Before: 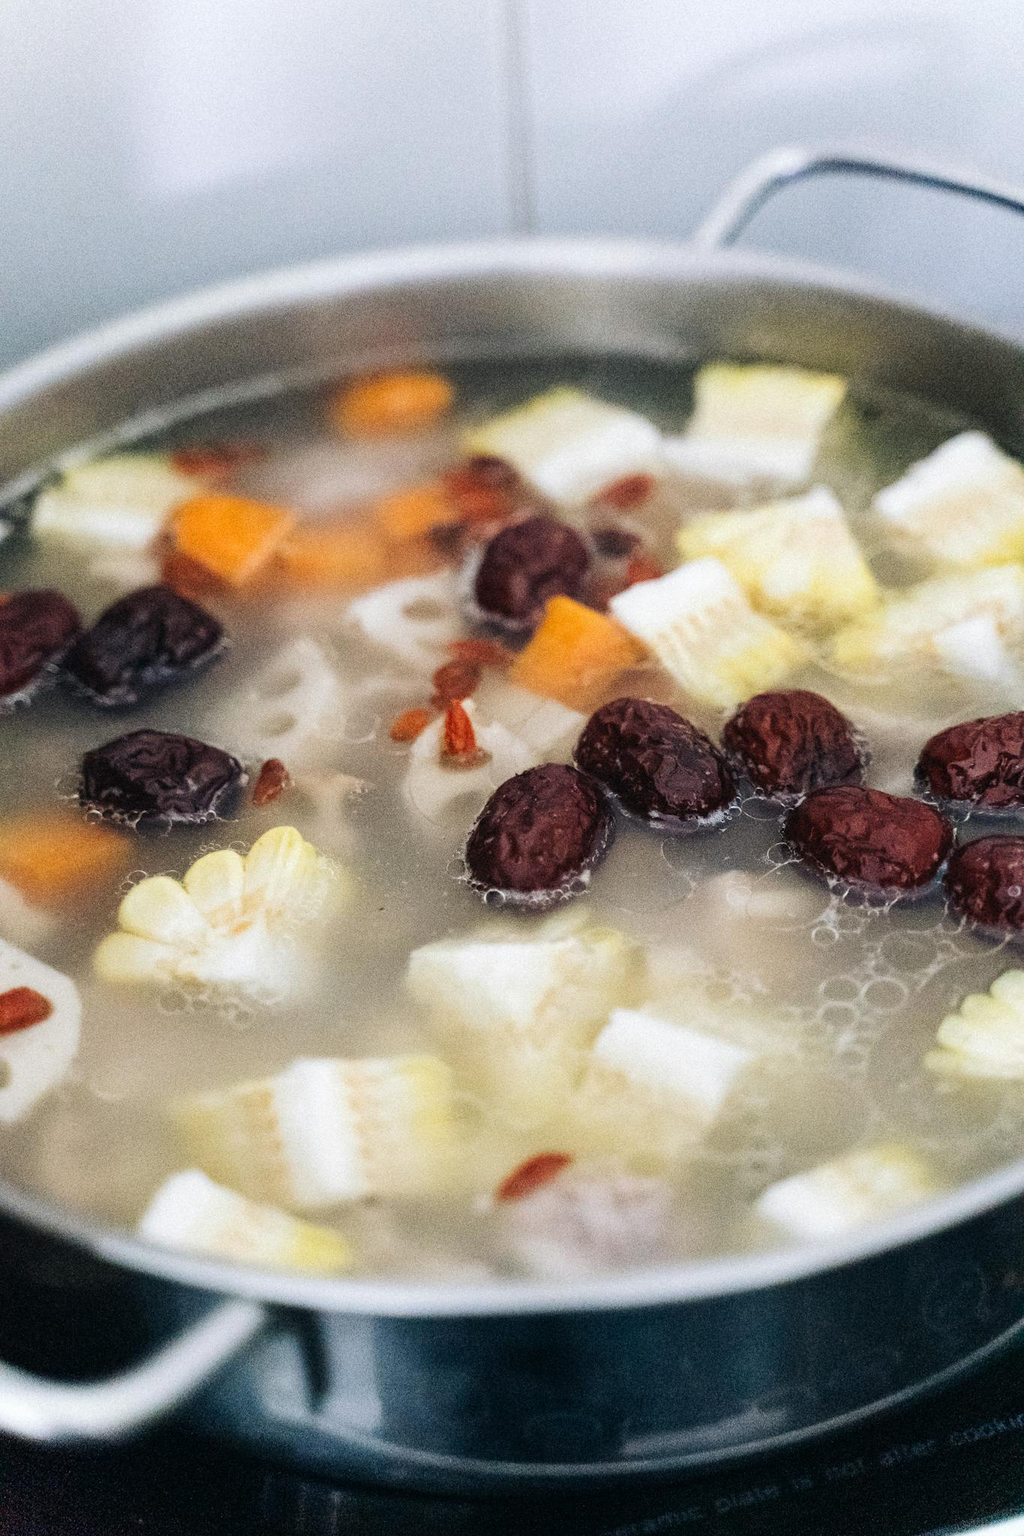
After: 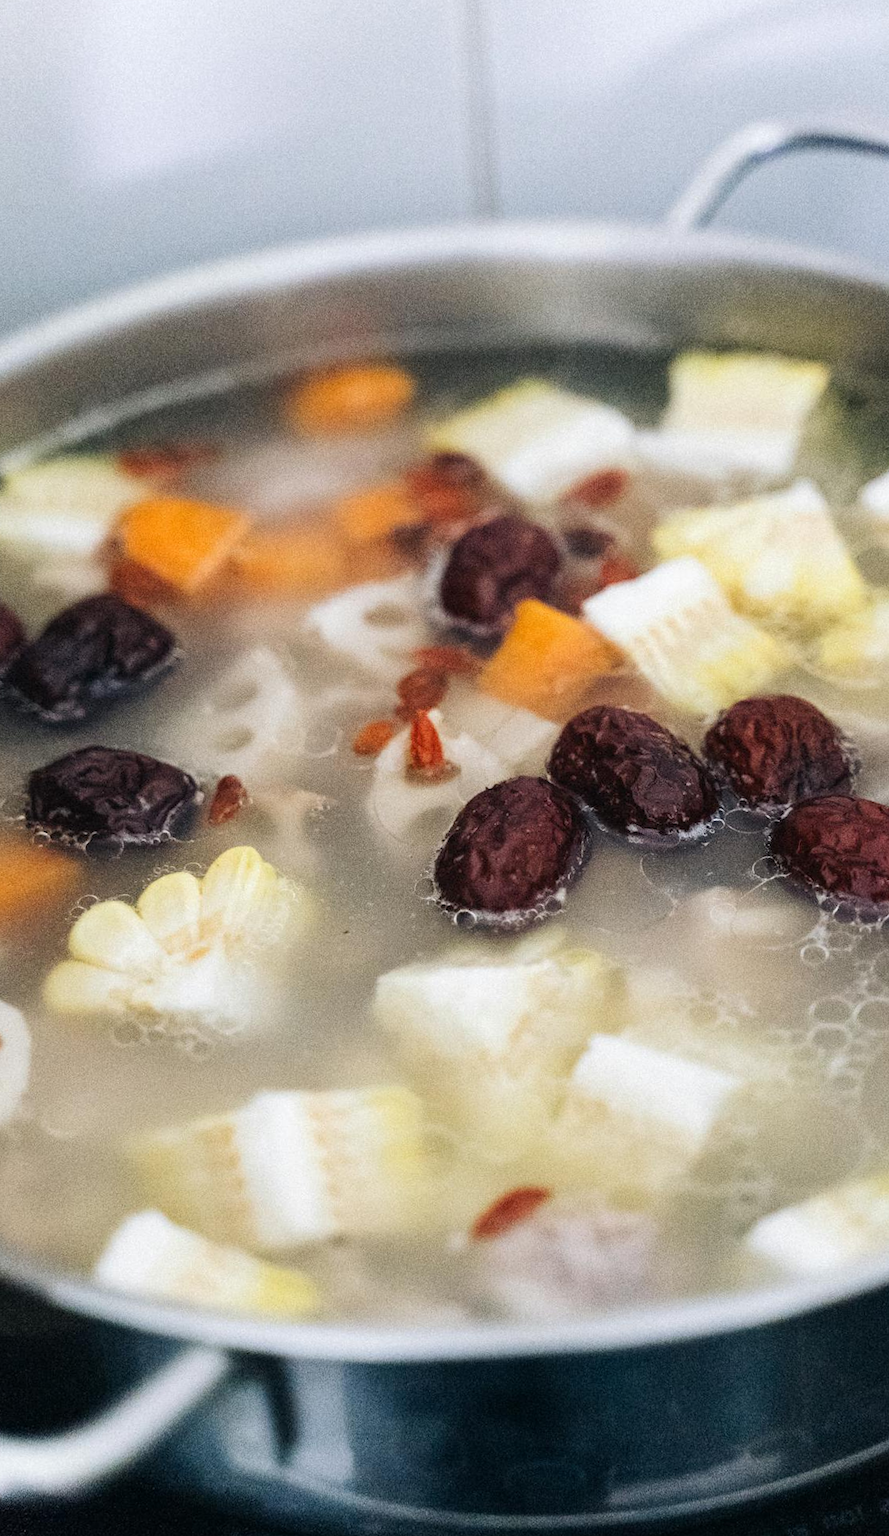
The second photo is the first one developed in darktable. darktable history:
crop and rotate: angle 0.768°, left 4.558%, top 0.852%, right 11.439%, bottom 2.513%
